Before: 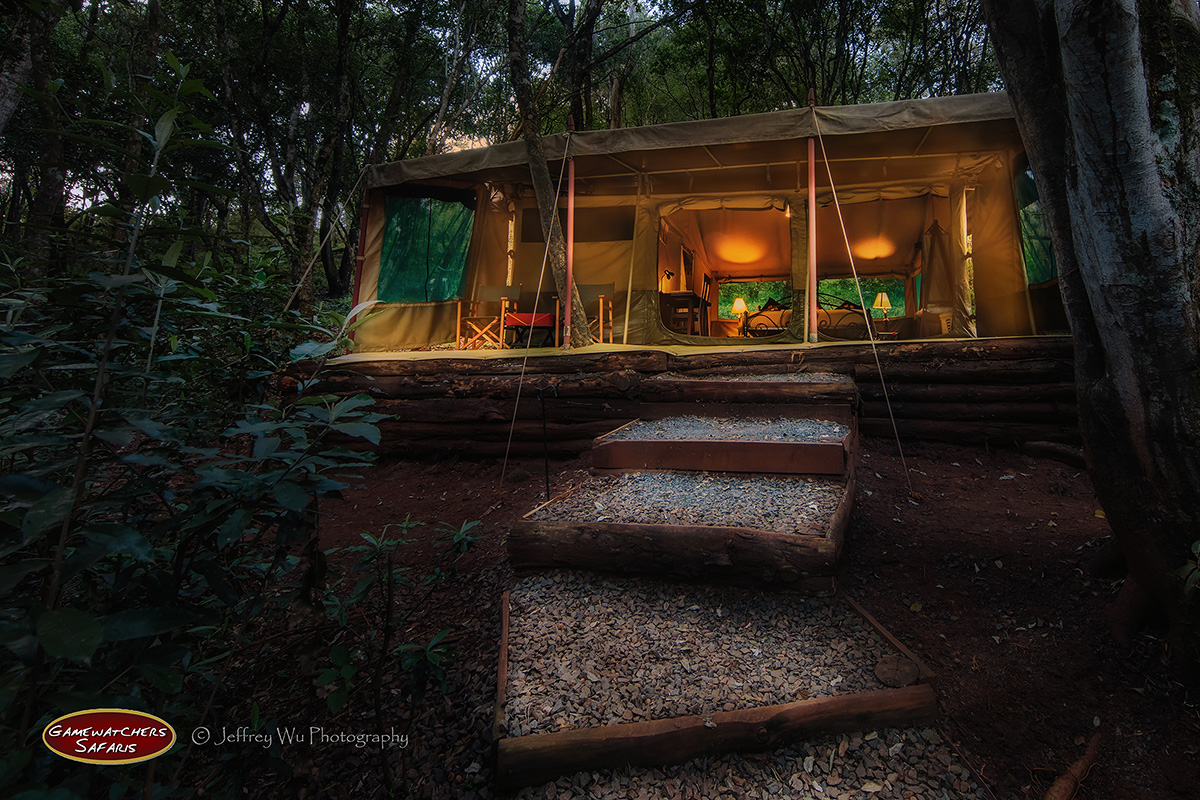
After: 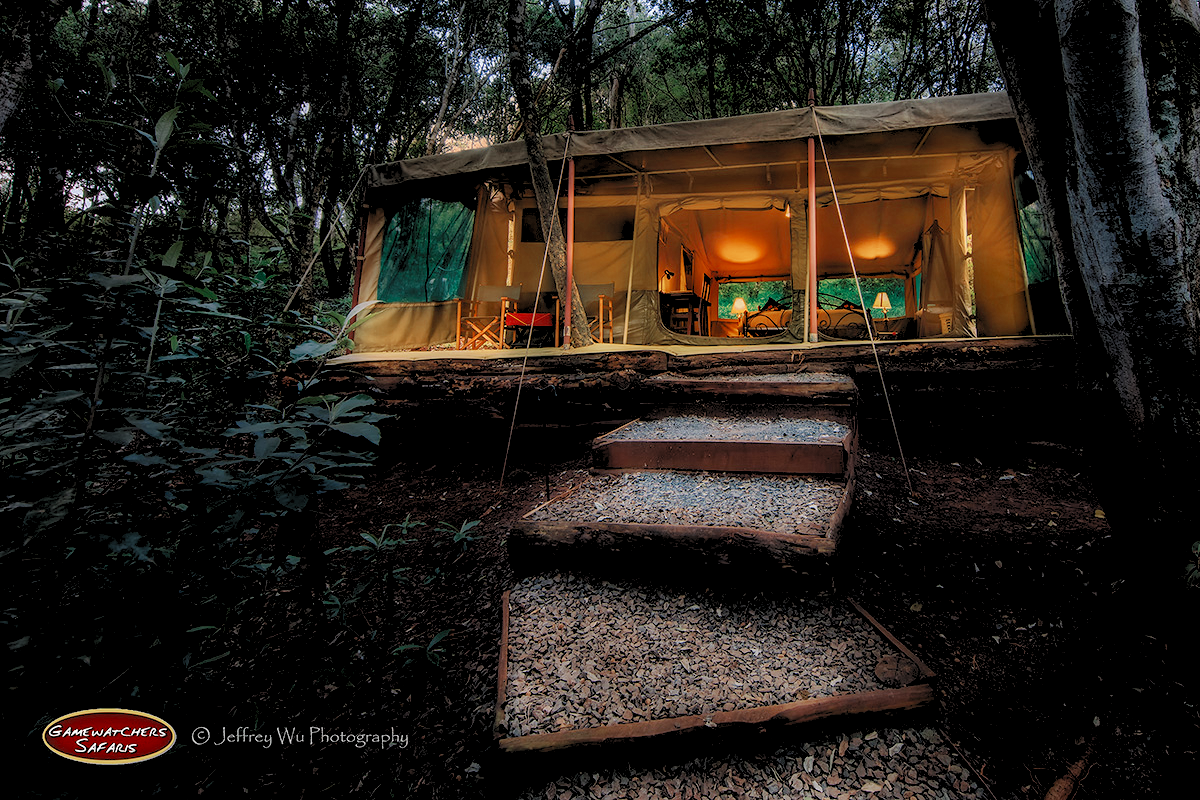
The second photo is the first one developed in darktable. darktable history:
levels: levels [0.093, 0.434, 0.988]
color zones: curves: ch0 [(0, 0.5) (0.125, 0.4) (0.25, 0.5) (0.375, 0.4) (0.5, 0.4) (0.625, 0.35) (0.75, 0.35) (0.875, 0.5)]; ch1 [(0, 0.35) (0.125, 0.45) (0.25, 0.35) (0.375, 0.35) (0.5, 0.35) (0.625, 0.35) (0.75, 0.45) (0.875, 0.35)]; ch2 [(0, 0.6) (0.125, 0.5) (0.25, 0.5) (0.375, 0.6) (0.5, 0.6) (0.625, 0.5) (0.75, 0.5) (0.875, 0.5)]
